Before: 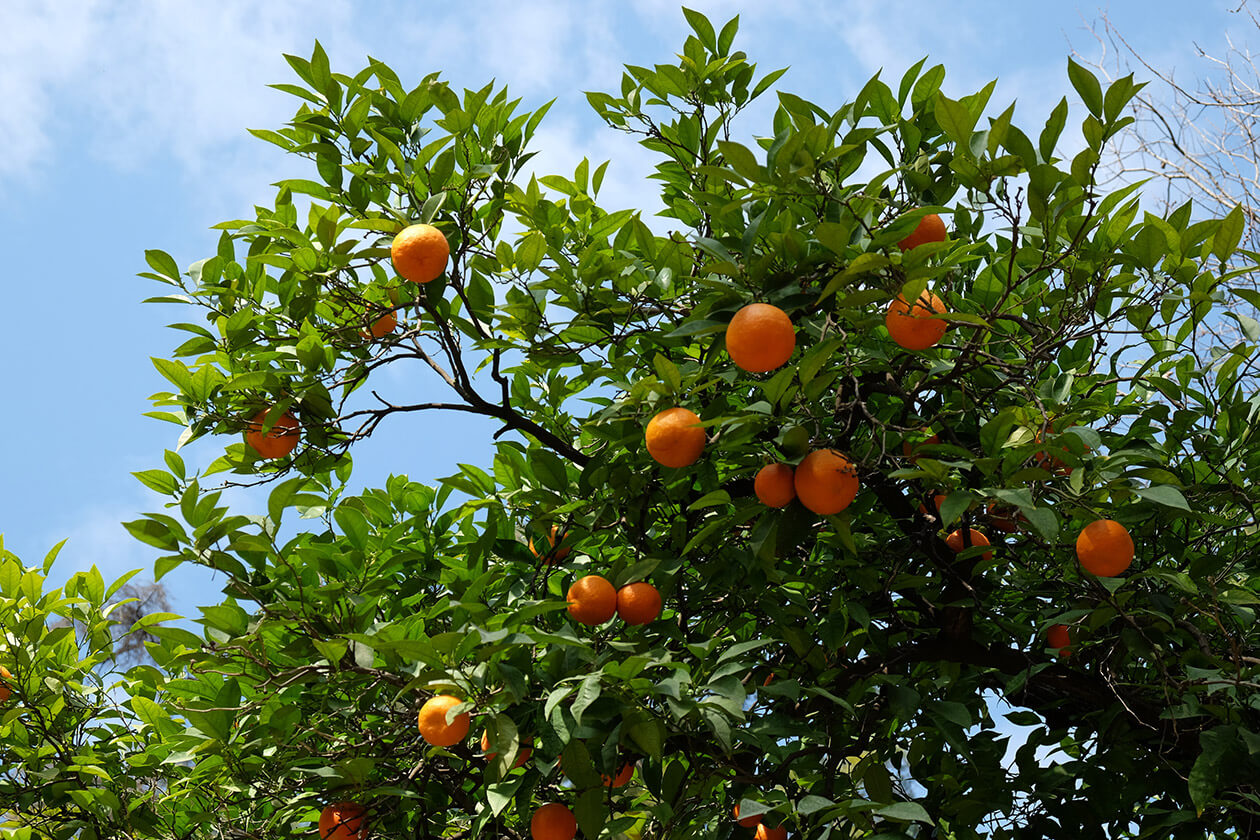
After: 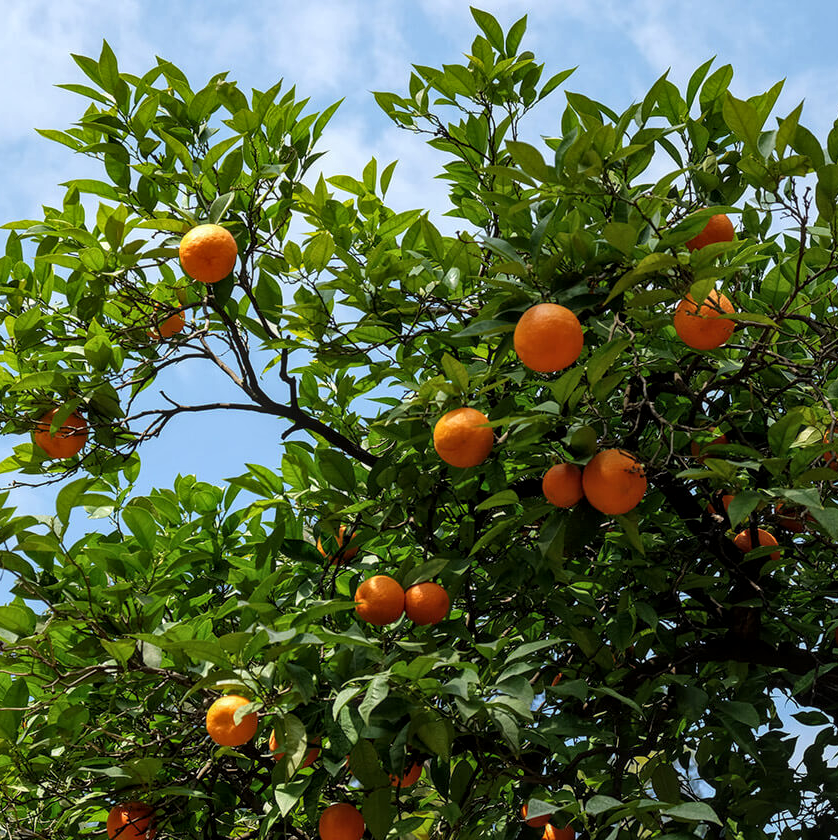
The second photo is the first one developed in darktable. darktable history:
local contrast: on, module defaults
crop: left 16.899%, right 16.556%
